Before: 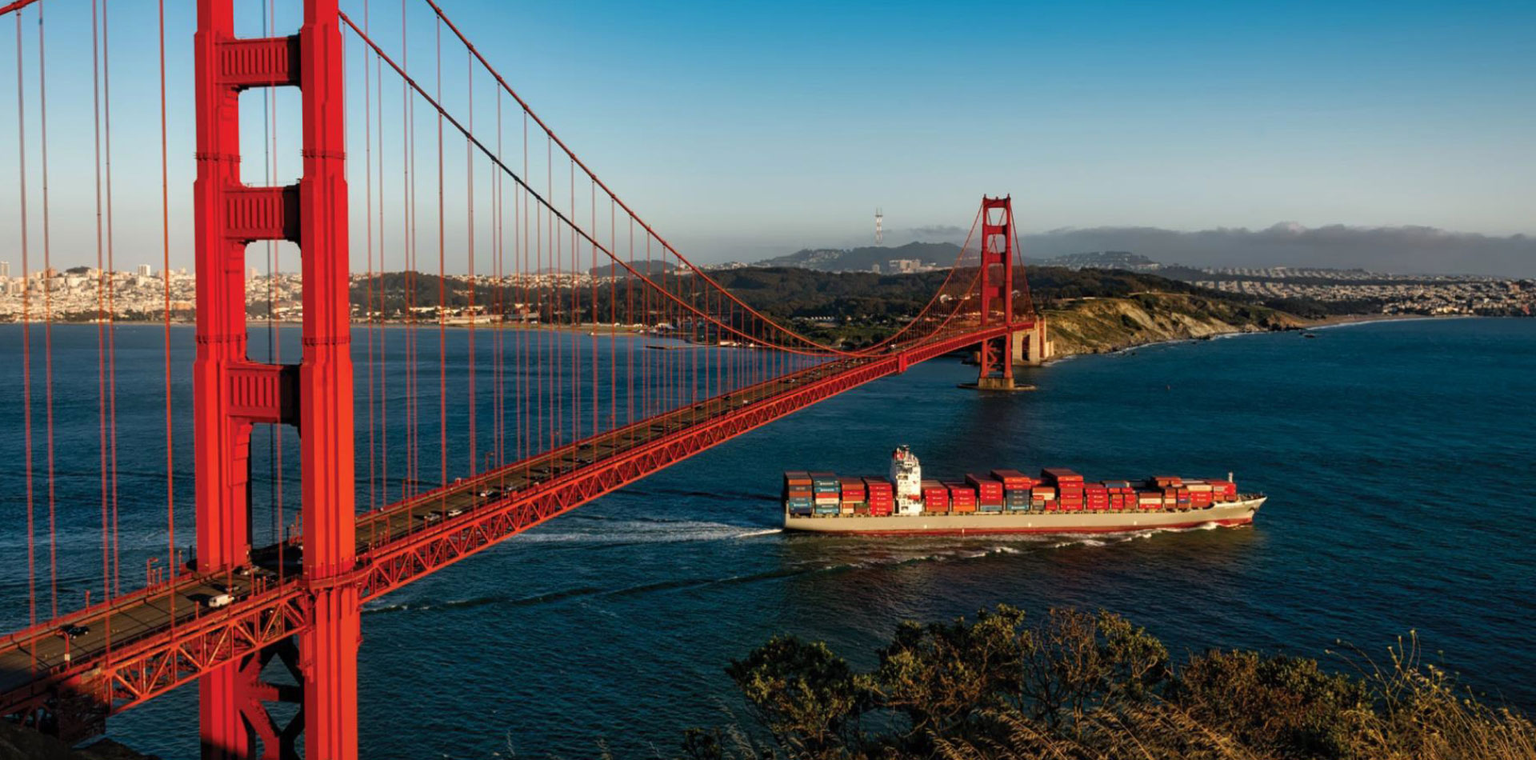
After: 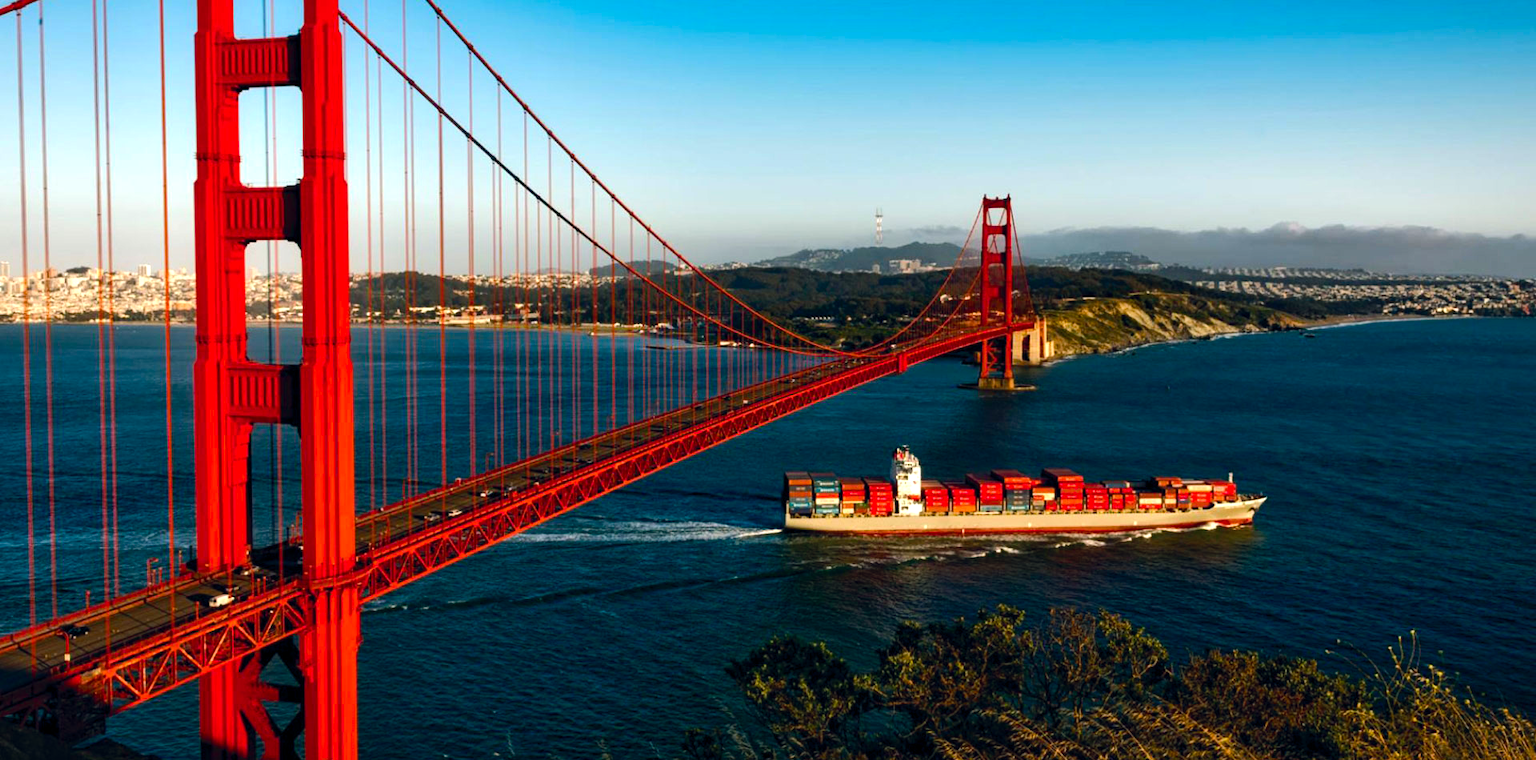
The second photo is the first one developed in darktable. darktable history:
color balance rgb: shadows lift › luminance -7.311%, shadows lift › chroma 2.235%, shadows lift › hue 164.95°, global offset › chroma 0.053%, global offset › hue 254.1°, perceptual saturation grading › global saturation 27.546%, perceptual saturation grading › highlights -24.761%, perceptual saturation grading › shadows 24.565%, perceptual brilliance grading › highlights 18.264%, perceptual brilliance grading › mid-tones 31.406%, perceptual brilliance grading › shadows -31.038%
levels: white 99.96%, levels [0, 0.478, 1]
